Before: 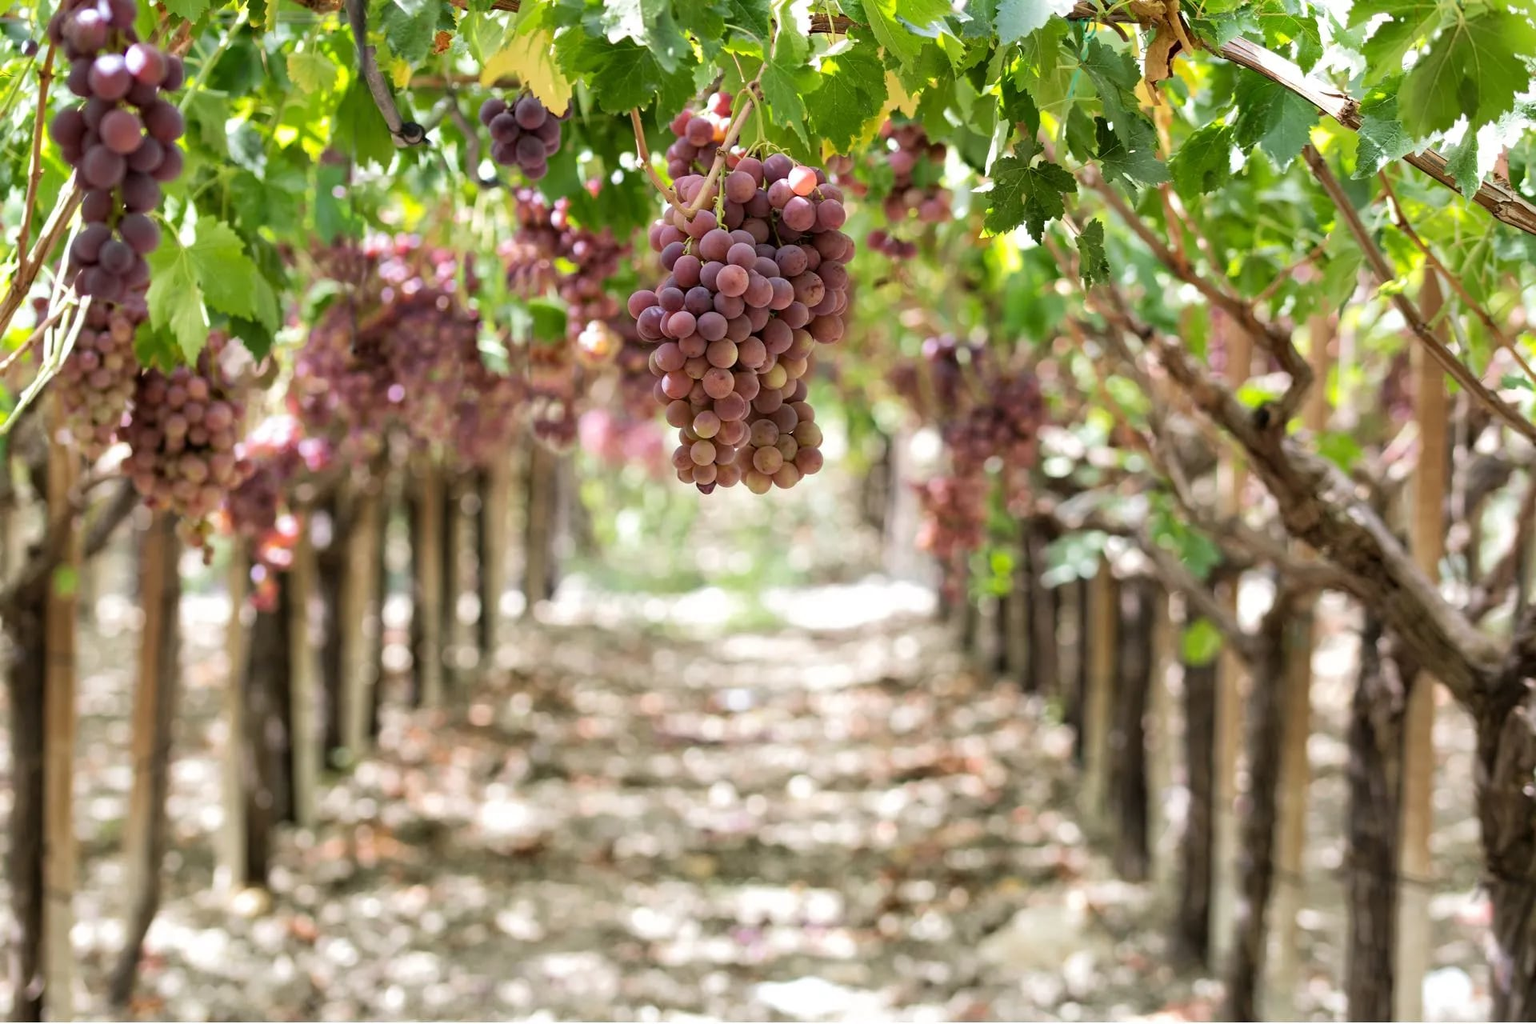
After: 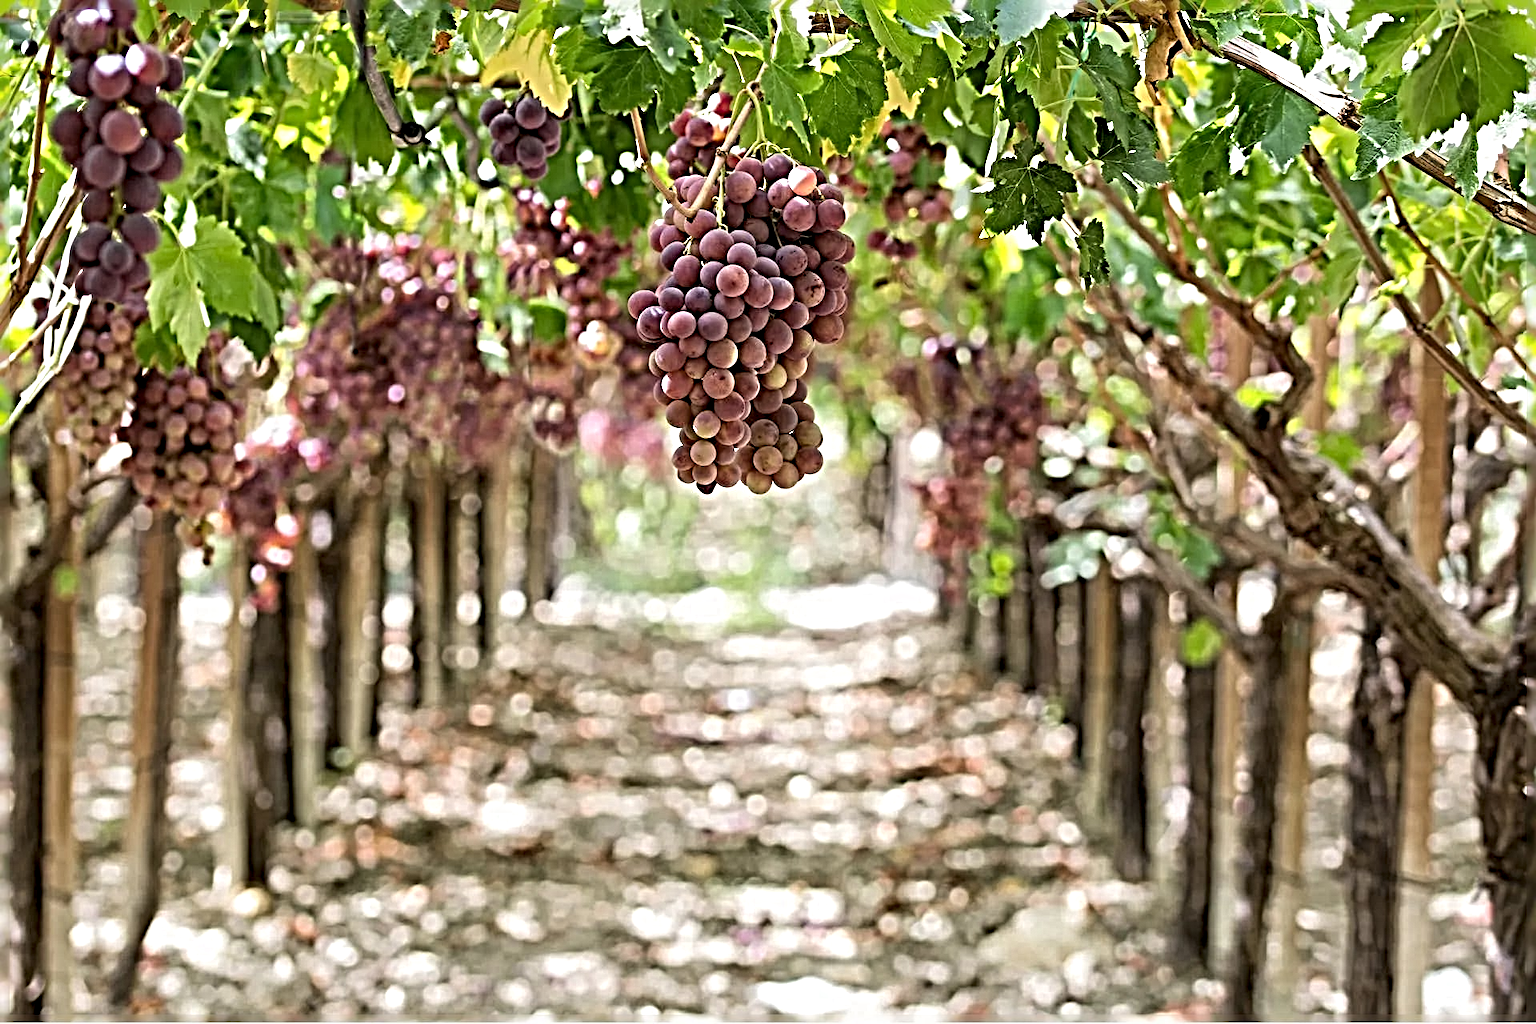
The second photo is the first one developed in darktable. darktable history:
sharpen: radius 6.3, amount 1.8, threshold 0
